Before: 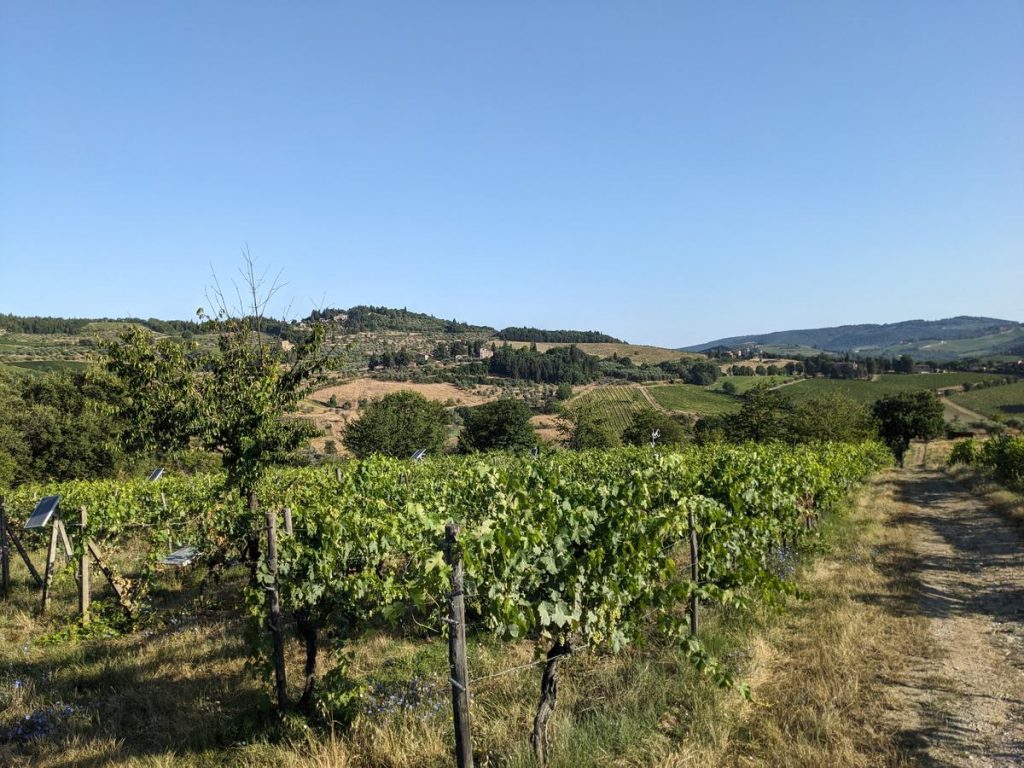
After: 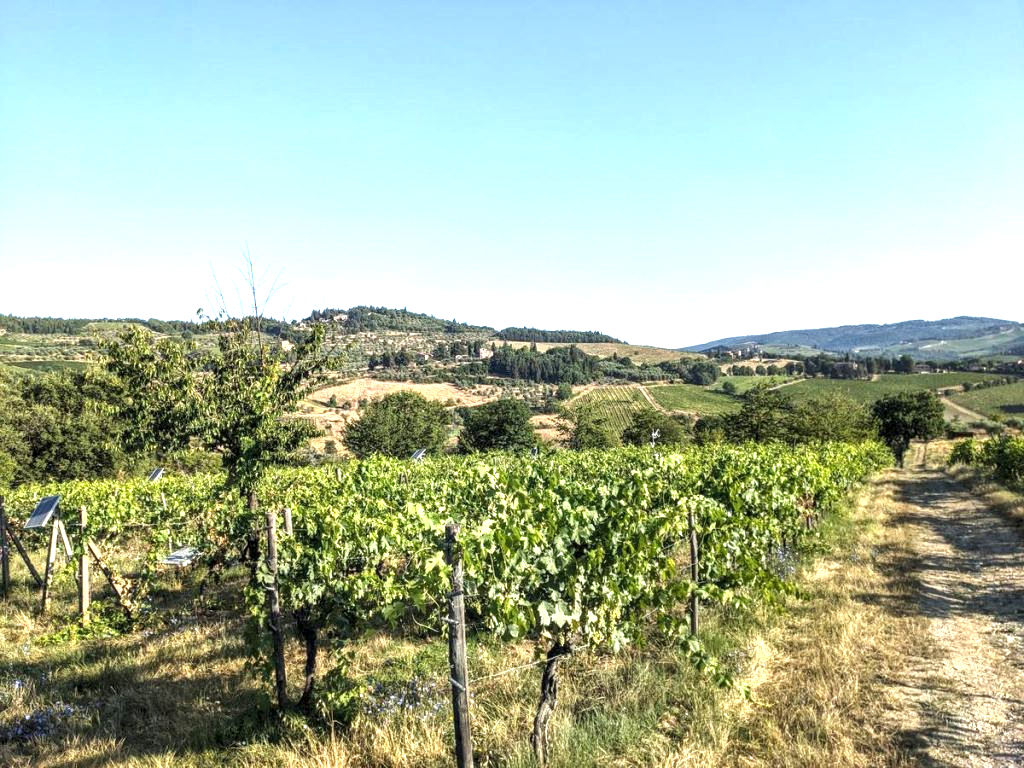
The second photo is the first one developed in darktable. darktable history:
exposure: black level correction 0, exposure 1.096 EV, compensate exposure bias true, compensate highlight preservation false
local contrast: detail 130%
